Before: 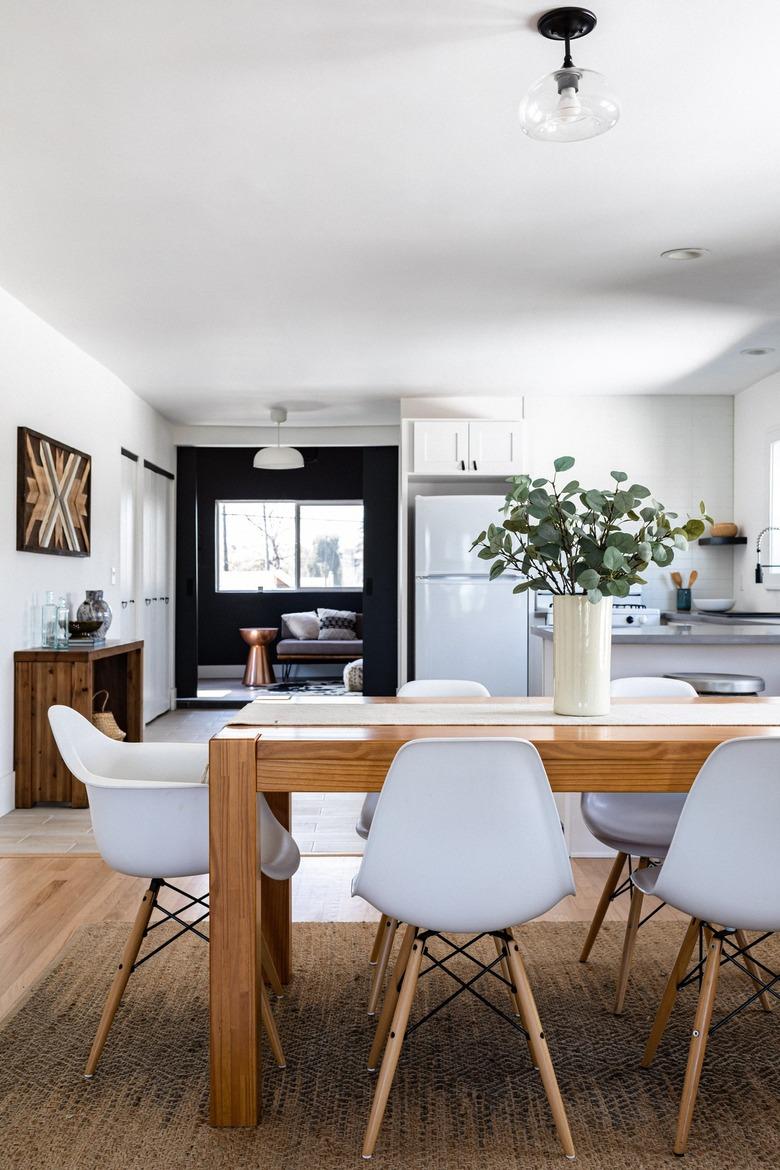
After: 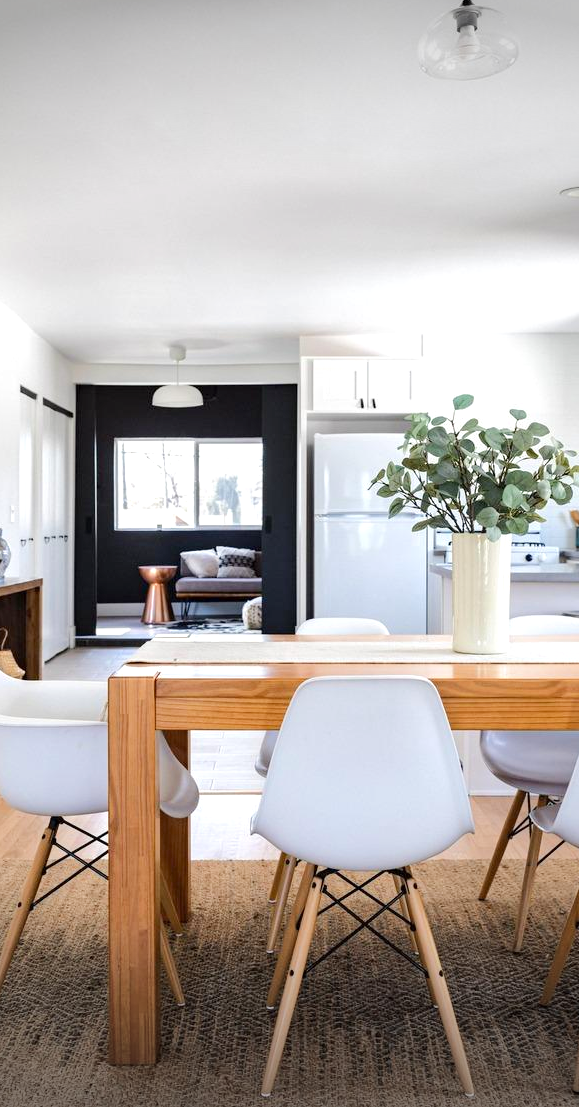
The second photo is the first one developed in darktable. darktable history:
vignetting: fall-off start 100%, width/height ratio 1.32
tone equalizer: -8 EV 1 EV, -7 EV 1.03 EV, -6 EV 1.01 EV, -5 EV 0.966 EV, -4 EV 1.03 EV, -3 EV 0.764 EV, -2 EV 0.477 EV, -1 EV 0.236 EV, edges refinement/feathering 500, mask exposure compensation -1.57 EV, preserve details no
crop and rotate: left 13.062%, top 5.357%, right 12.606%
